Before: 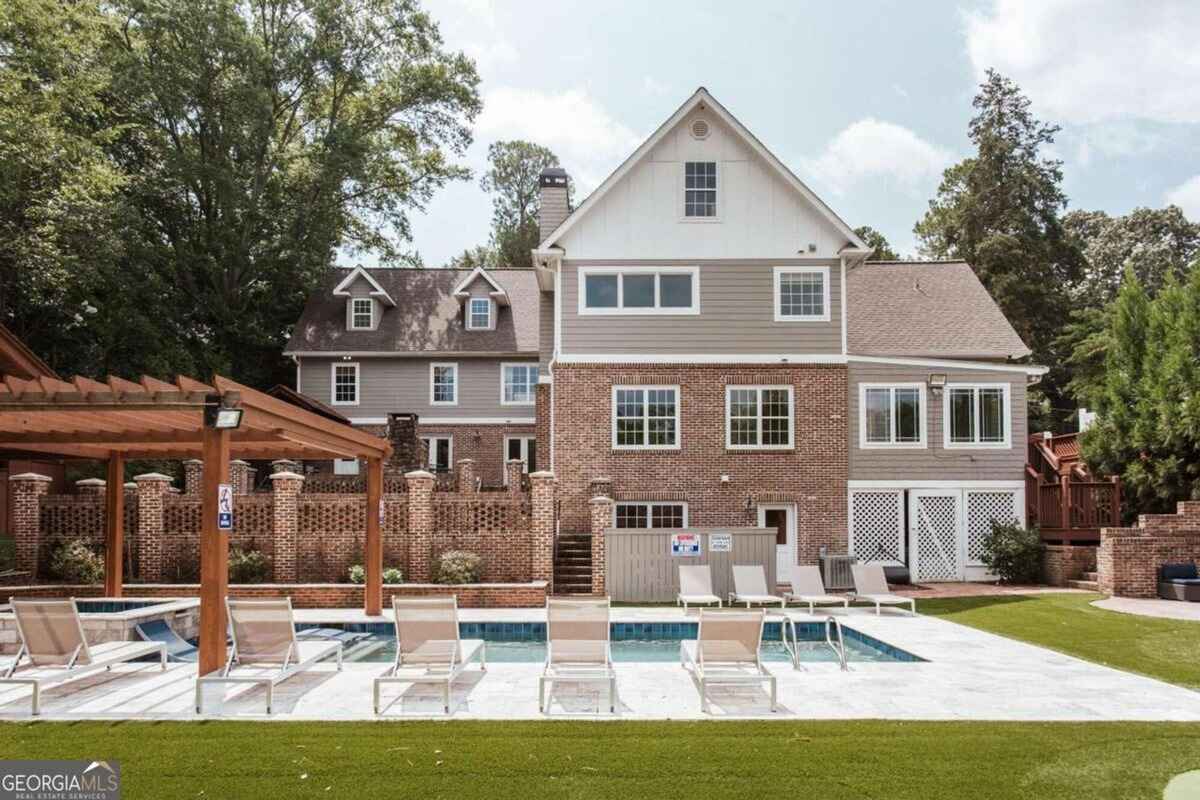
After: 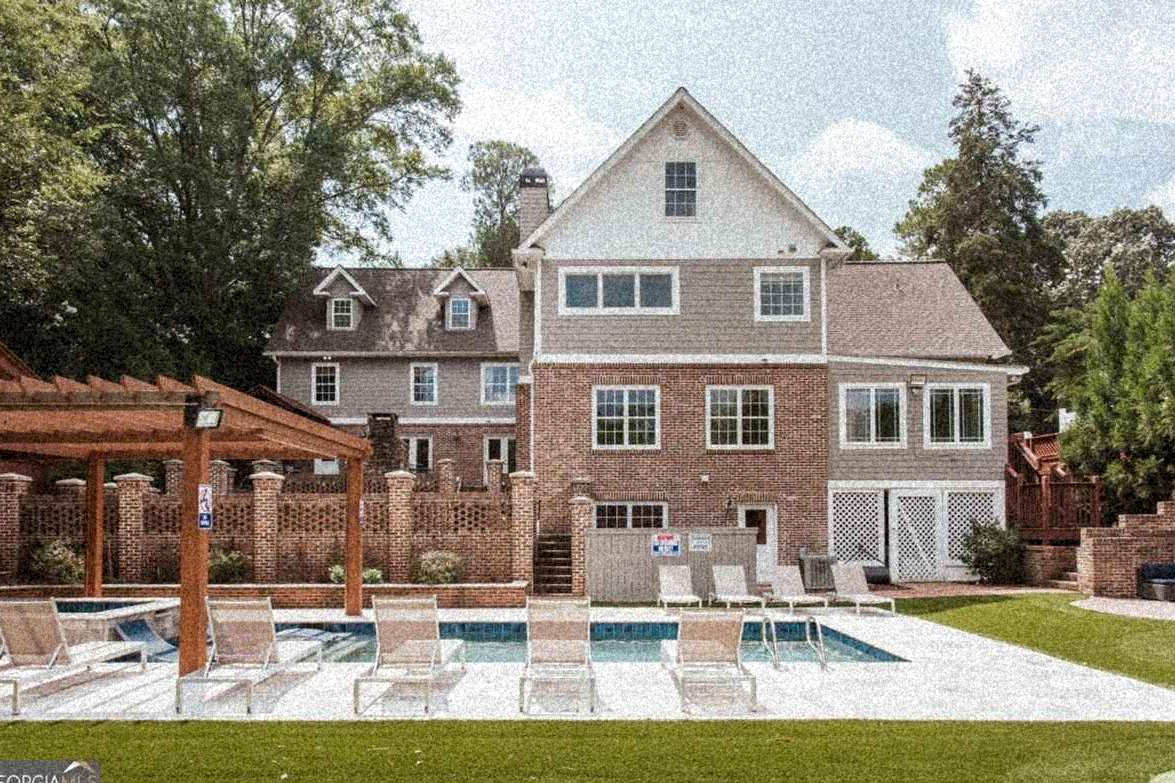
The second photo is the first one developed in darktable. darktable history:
crop: left 1.743%, right 0.268%, bottom 2.011%
bloom: size 3%, threshold 100%, strength 0%
grain: coarseness 46.9 ISO, strength 50.21%, mid-tones bias 0%
